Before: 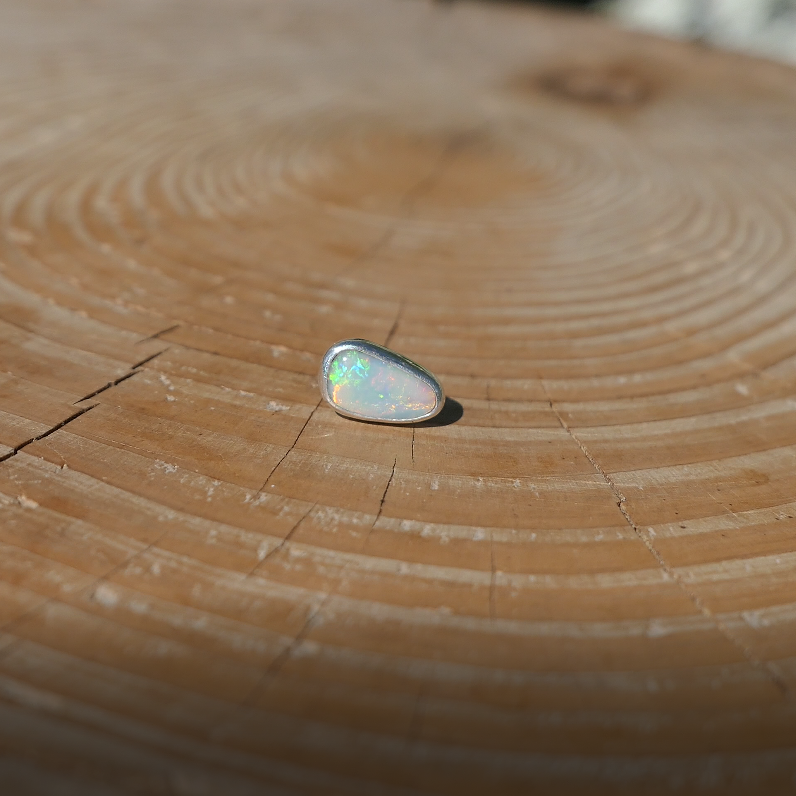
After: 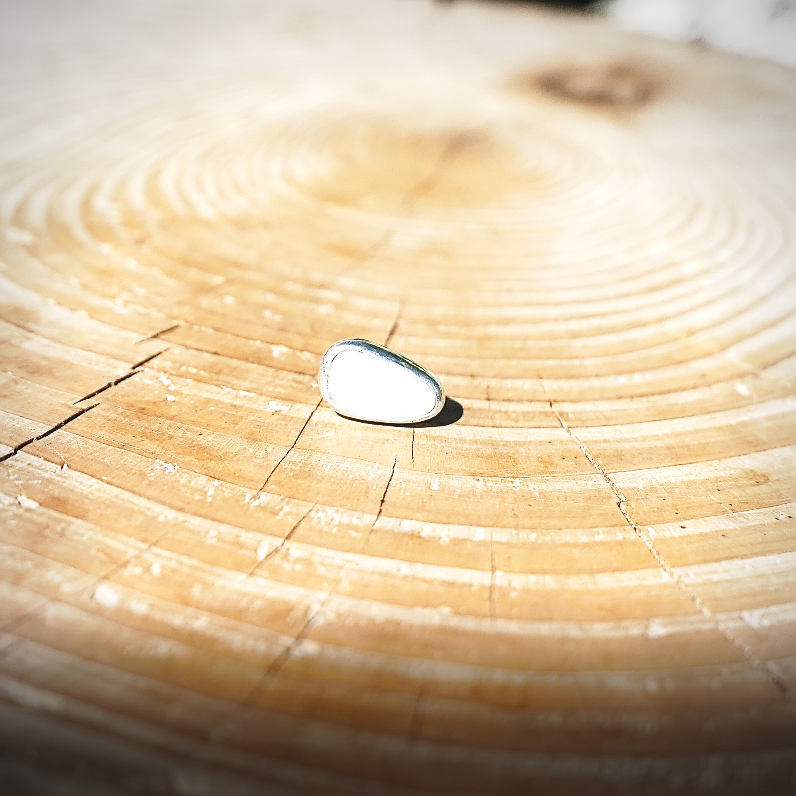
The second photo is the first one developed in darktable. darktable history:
base curve: curves: ch0 [(0, 0) (0.028, 0.03) (0.121, 0.232) (0.46, 0.748) (0.859, 0.968) (1, 1)], preserve colors none
exposure: exposure 0.563 EV, compensate highlight preservation false
tone equalizer: -8 EV -1.09 EV, -7 EV -1.05 EV, -6 EV -0.837 EV, -5 EV -0.609 EV, -3 EV 0.609 EV, -2 EV 0.846 EV, -1 EV 1.01 EV, +0 EV 1.06 EV, edges refinement/feathering 500, mask exposure compensation -1.57 EV, preserve details guided filter
sharpen: on, module defaults
shadows and highlights: shadows 36.45, highlights -27.57, soften with gaussian
local contrast: on, module defaults
vignetting: fall-off radius 61.08%, saturation -0.652
